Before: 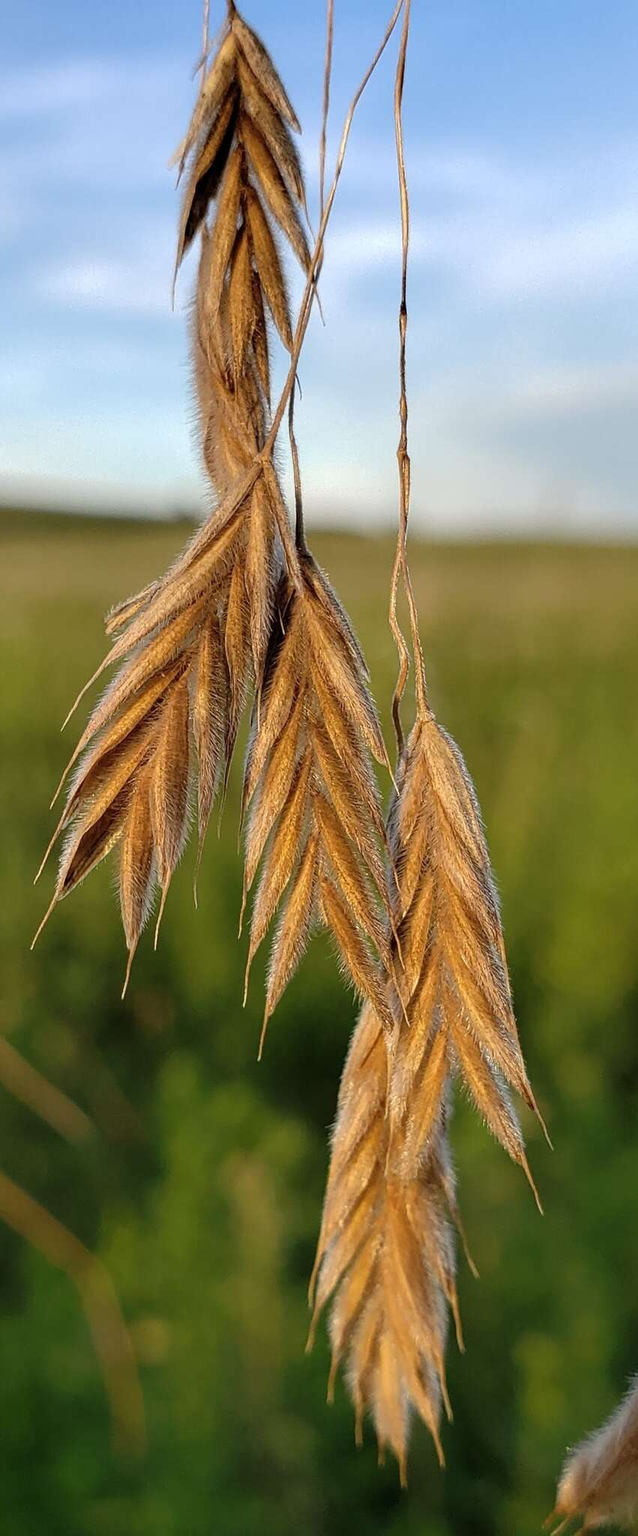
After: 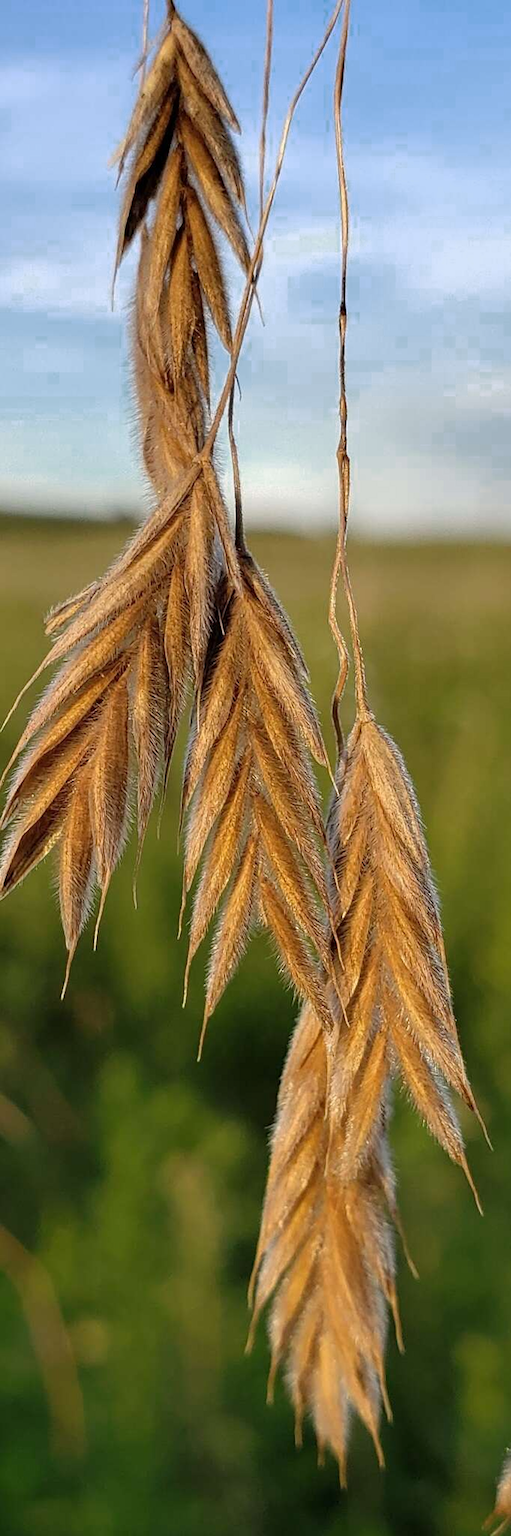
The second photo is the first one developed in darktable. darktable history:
color zones: curves: ch0 [(0.25, 0.5) (0.636, 0.25) (0.75, 0.5)]
crop and rotate: left 9.567%, right 10.287%
